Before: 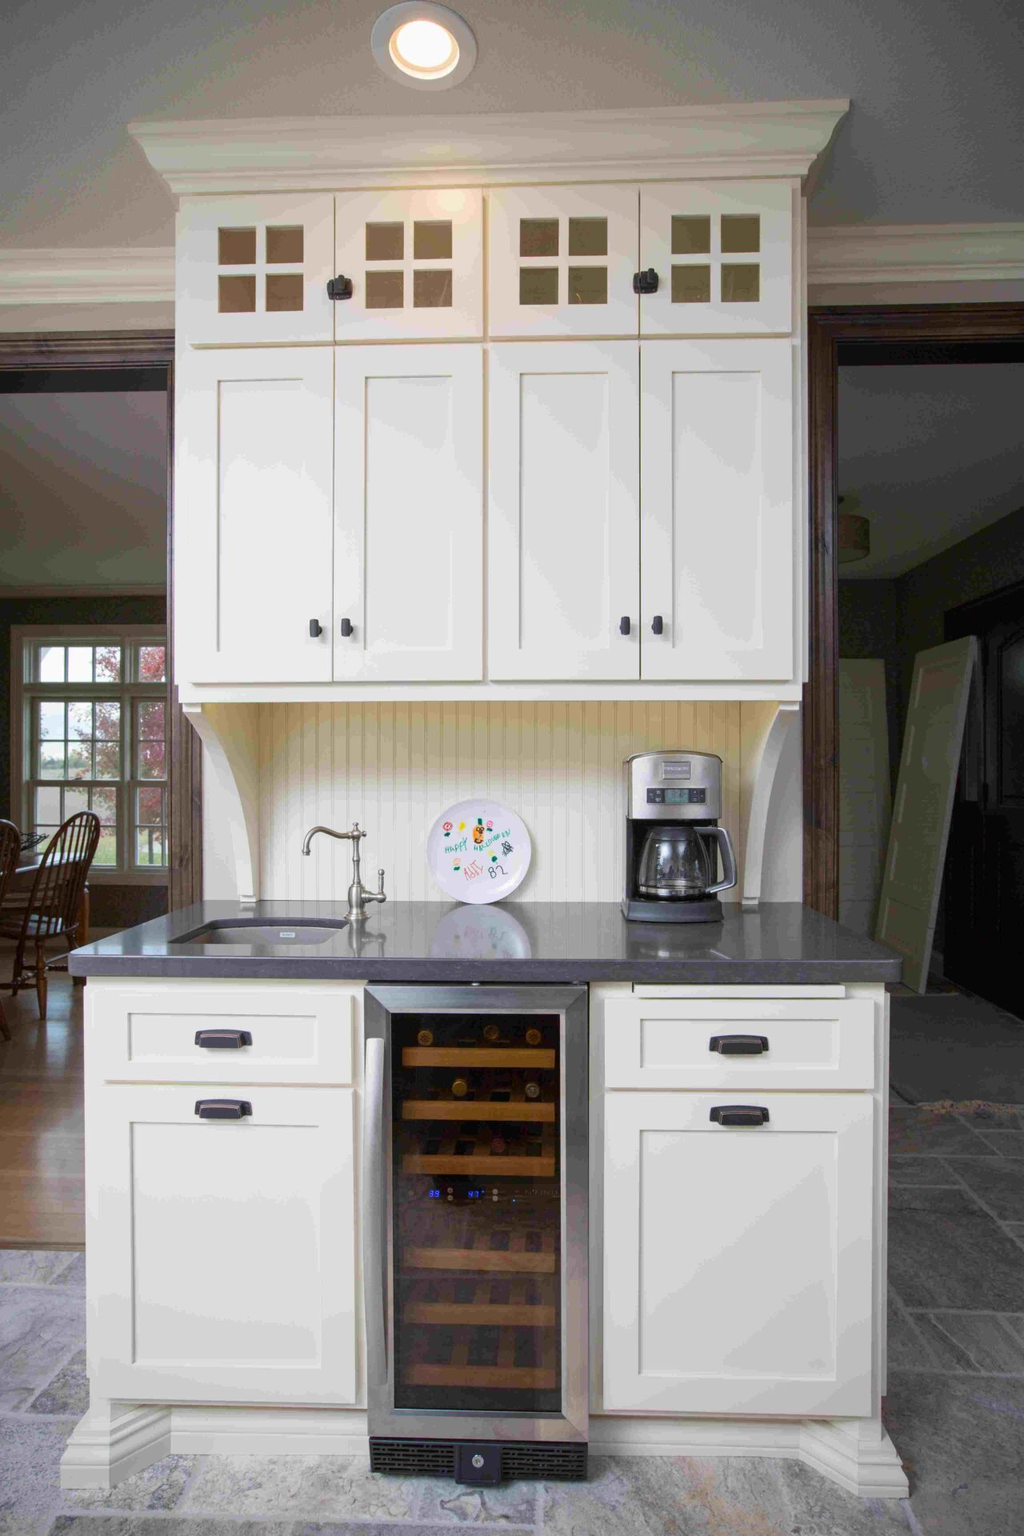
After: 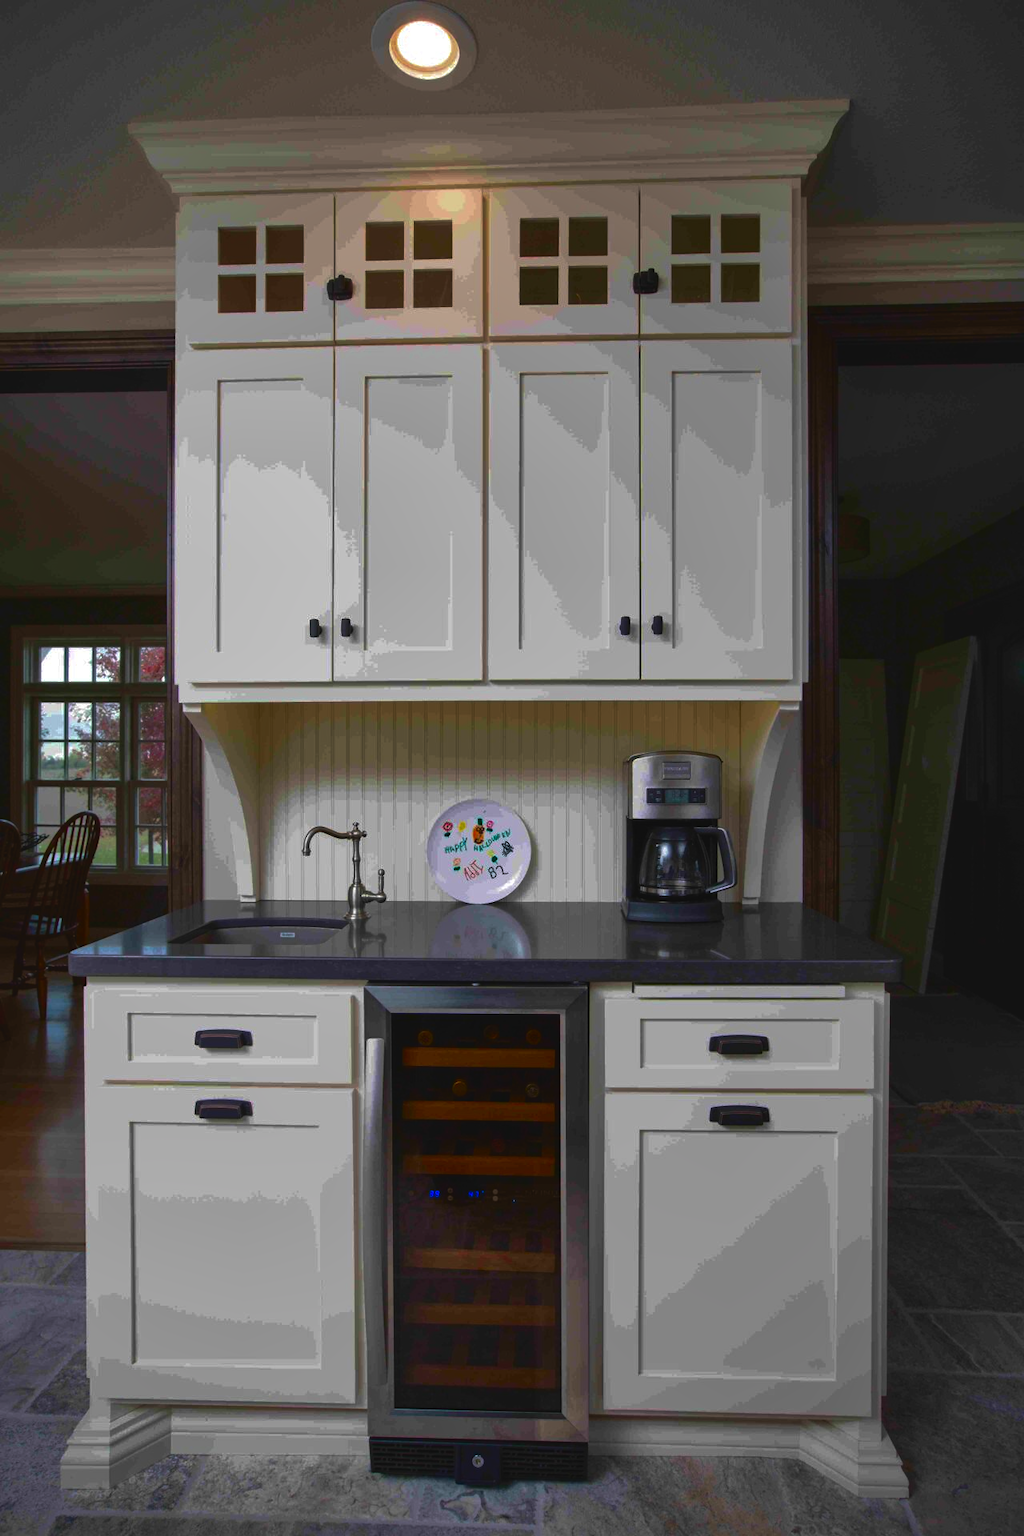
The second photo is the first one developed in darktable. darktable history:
exposure: black level correction -0.04, exposure 0.065 EV, compensate exposure bias true, compensate highlight preservation false
base curve: curves: ch0 [(0, 0) (0.595, 0.418) (1, 1)], preserve colors none
shadows and highlights: shadows 58.46, highlights -59.93
contrast brightness saturation: contrast 0.092, brightness -0.598, saturation 0.166
